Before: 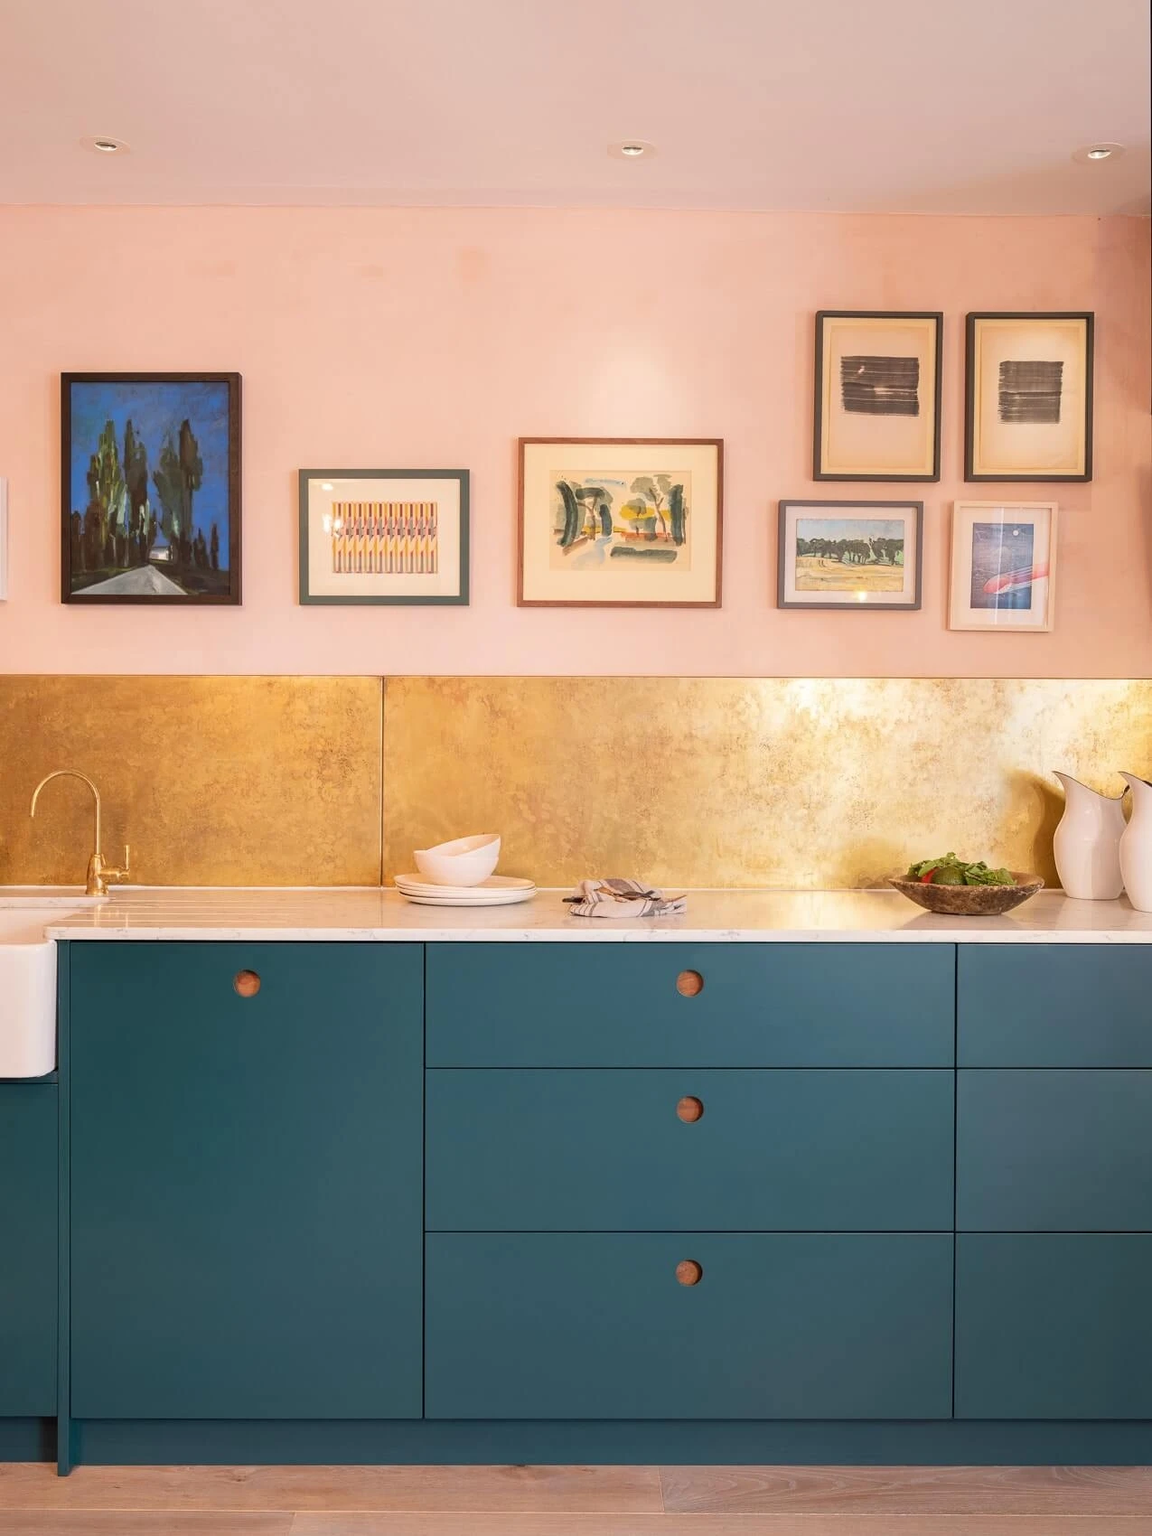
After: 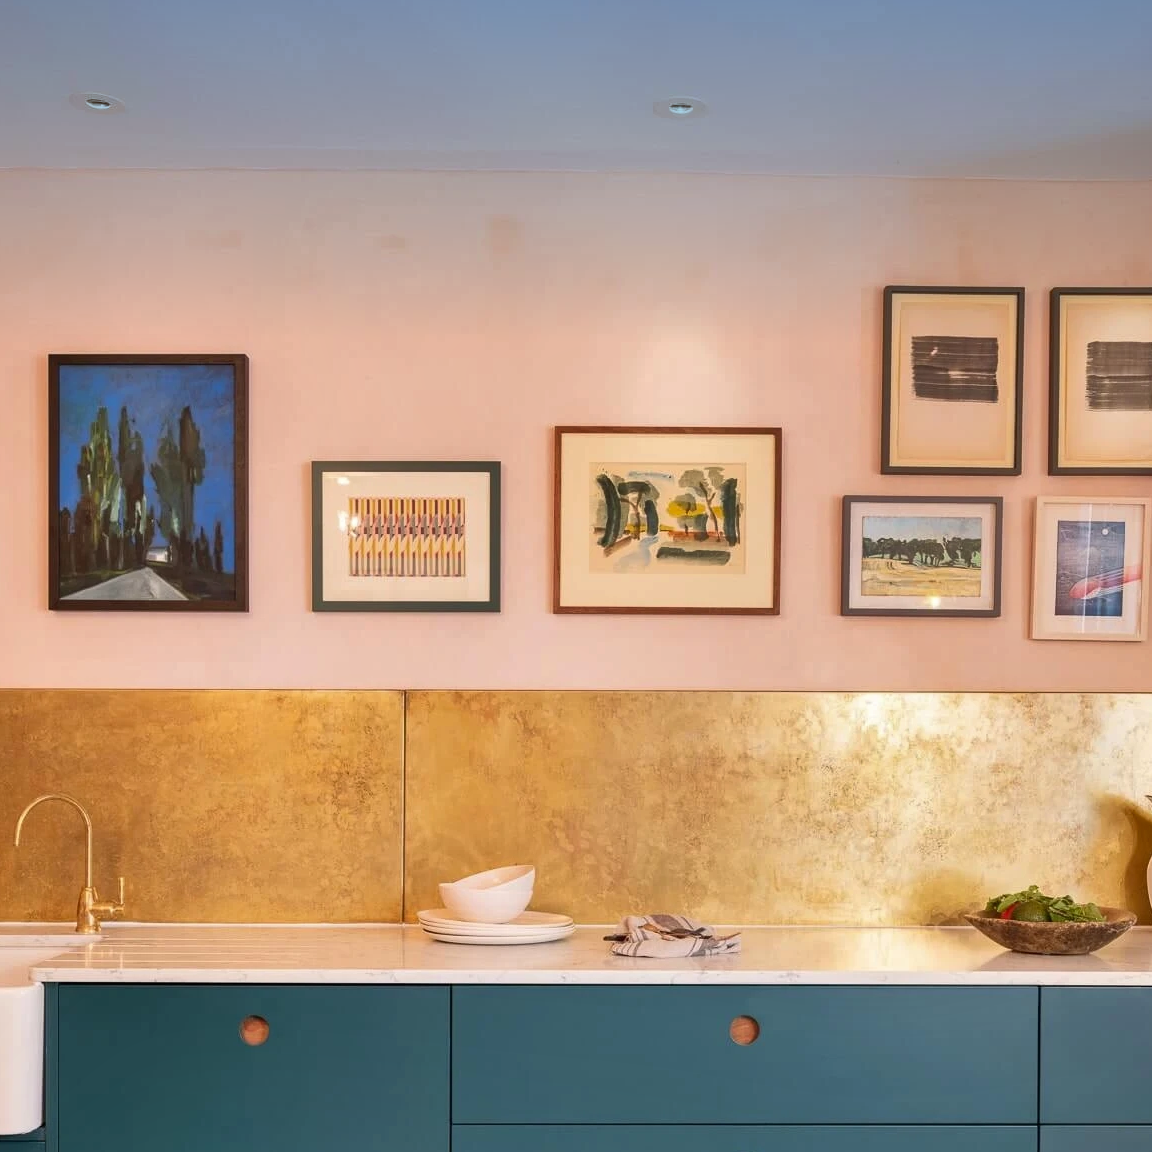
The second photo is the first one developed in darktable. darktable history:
crop: left 1.509%, top 3.452%, right 7.696%, bottom 28.452%
graduated density: density 2.02 EV, hardness 44%, rotation 0.374°, offset 8.21, hue 208.8°, saturation 97%
shadows and highlights: soften with gaussian
